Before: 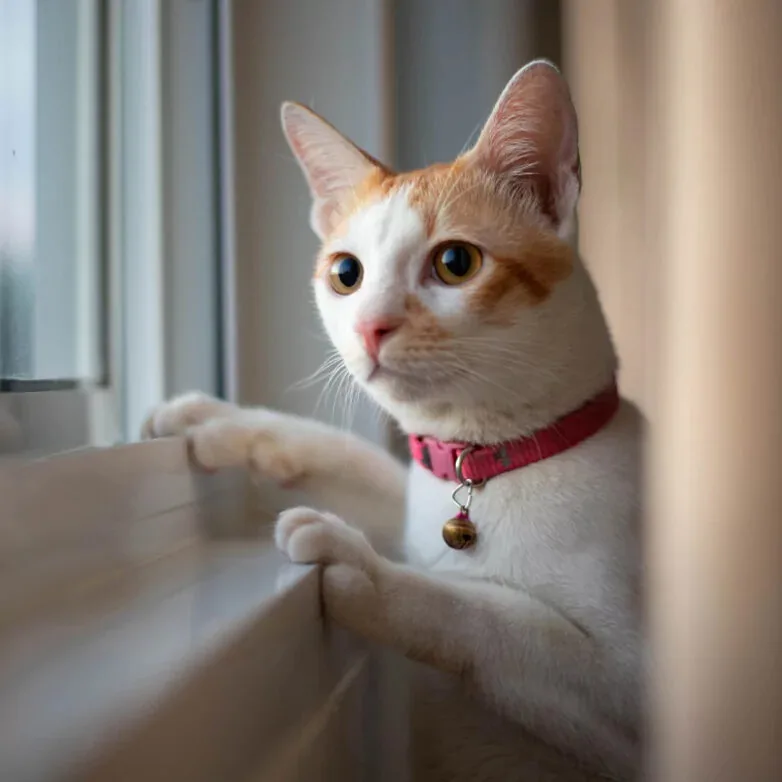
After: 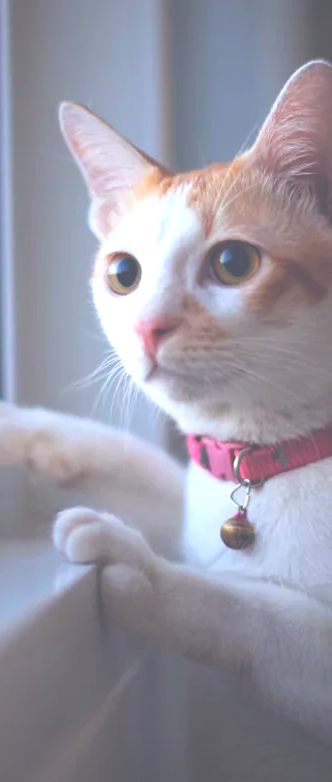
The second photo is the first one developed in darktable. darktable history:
contrast brightness saturation: saturation 0.133
crop: left 28.453%, right 29.088%
color calibration: gray › normalize channels true, illuminant as shot in camera, x 0.37, y 0.382, temperature 4316.82 K, gamut compression 0.024
tone equalizer: edges refinement/feathering 500, mask exposure compensation -1.57 EV, preserve details no
vignetting: fall-off radius 64.1%, brightness -0.191, saturation -0.308
exposure: black level correction -0.072, exposure 0.502 EV, compensate highlight preservation false
